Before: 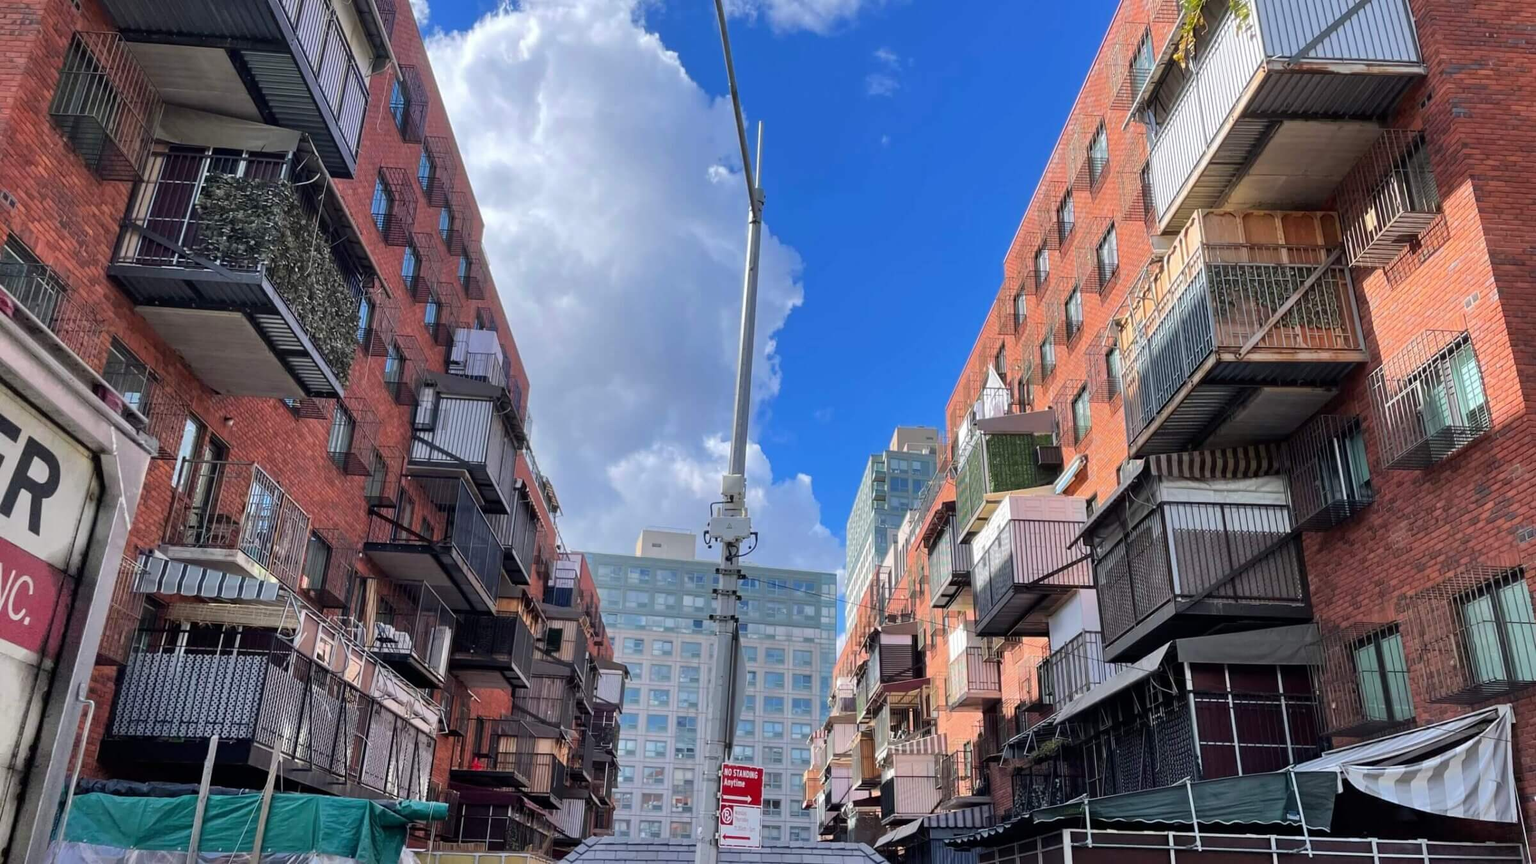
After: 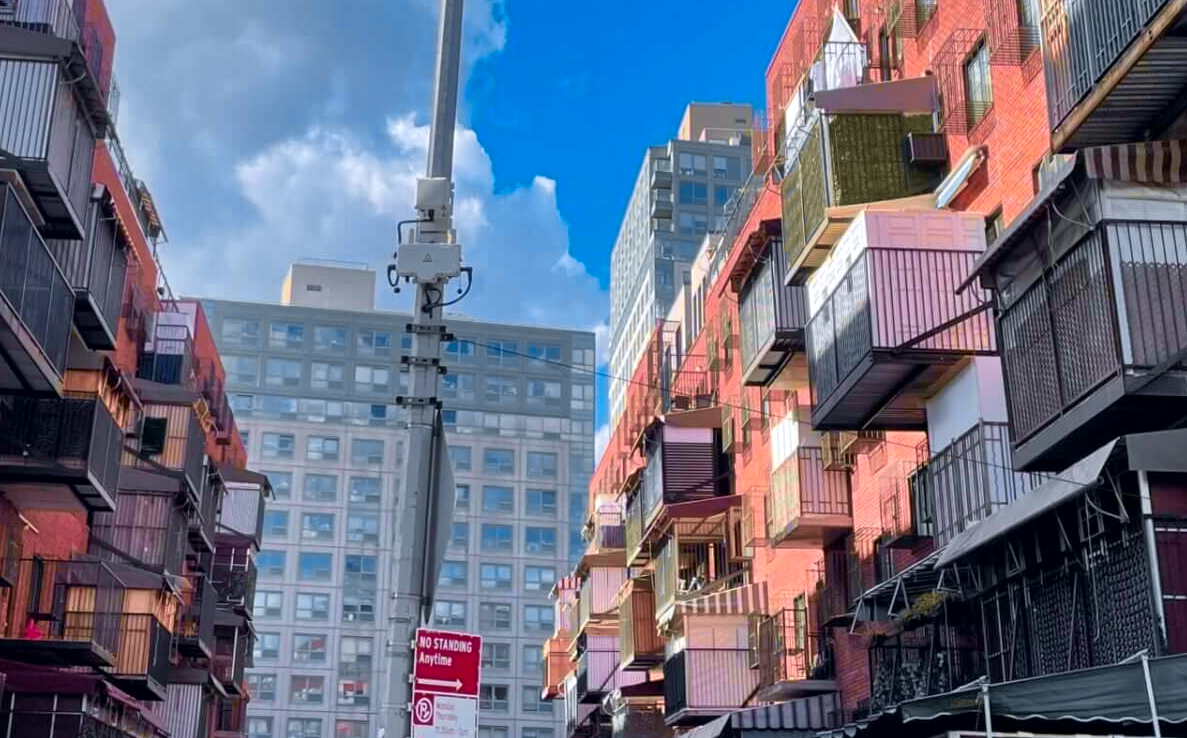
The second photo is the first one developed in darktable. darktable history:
tone curve: curves: ch0 [(0, 0) (0.15, 0.17) (0.452, 0.437) (0.611, 0.588) (0.751, 0.749) (1, 1)]; ch1 [(0, 0) (0.325, 0.327) (0.412, 0.45) (0.453, 0.484) (0.5, 0.499) (0.541, 0.55) (0.617, 0.612) (0.695, 0.697) (1, 1)]; ch2 [(0, 0) (0.386, 0.397) (0.452, 0.459) (0.505, 0.498) (0.524, 0.547) (0.574, 0.566) (0.633, 0.641) (1, 1)], color space Lab, independent channels, preserve colors none
crop: left 29.672%, top 41.786%, right 20.851%, bottom 3.487%
color zones: curves: ch1 [(0.29, 0.492) (0.373, 0.185) (0.509, 0.481)]; ch2 [(0.25, 0.462) (0.749, 0.457)], mix 40.67%
local contrast: mode bilateral grid, contrast 20, coarseness 50, detail 120%, midtone range 0.2
velvia: on, module defaults
